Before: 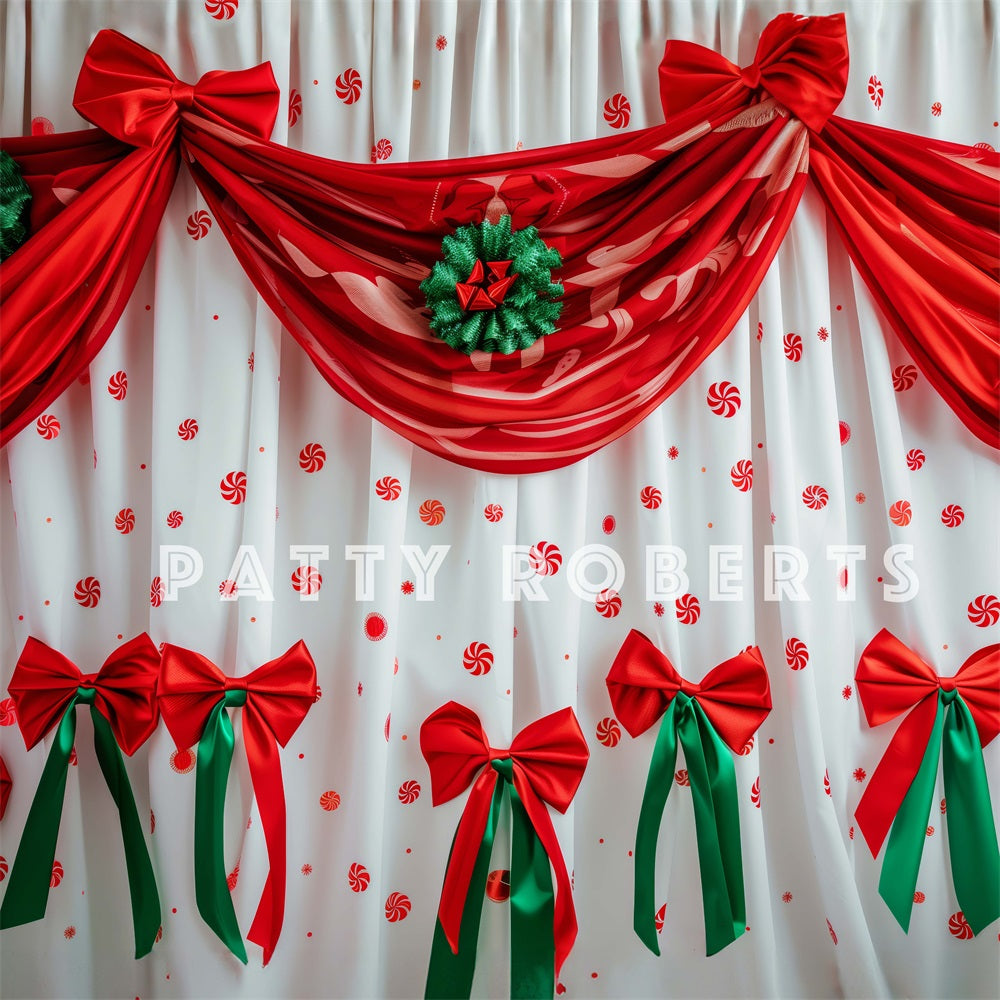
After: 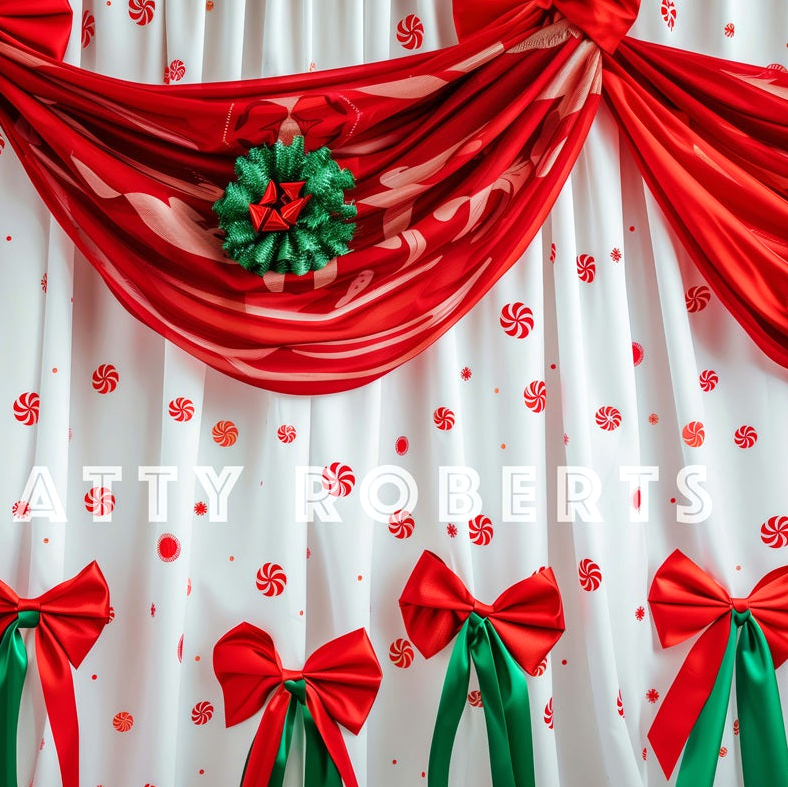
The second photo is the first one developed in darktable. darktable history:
exposure: exposure 0.178 EV, compensate exposure bias true, compensate highlight preservation false
crop and rotate: left 20.74%, top 7.912%, right 0.375%, bottom 13.378%
